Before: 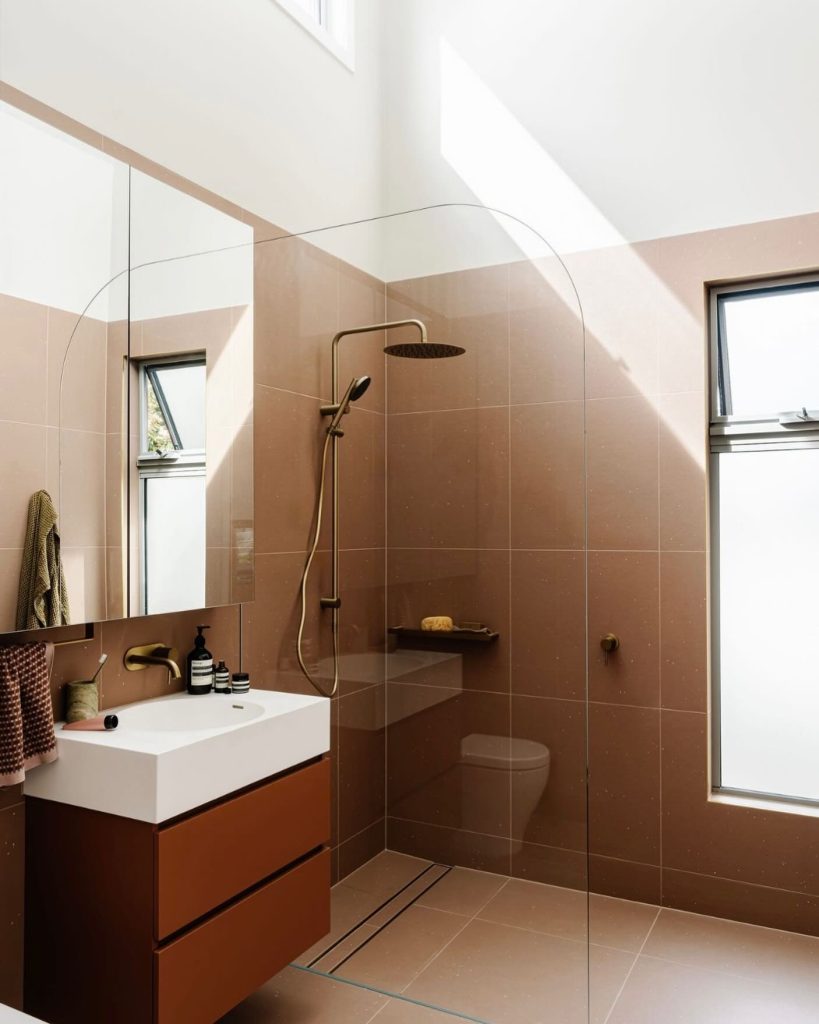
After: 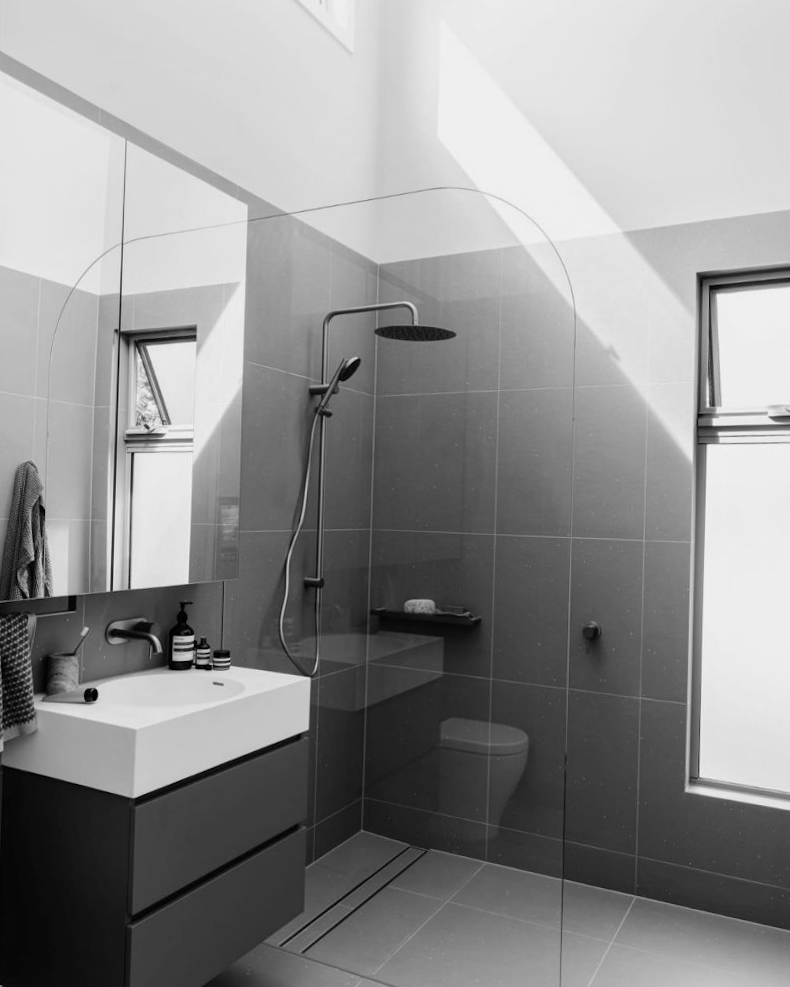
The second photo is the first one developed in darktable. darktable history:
crop and rotate: angle -1.69°
monochrome: a 73.58, b 64.21
